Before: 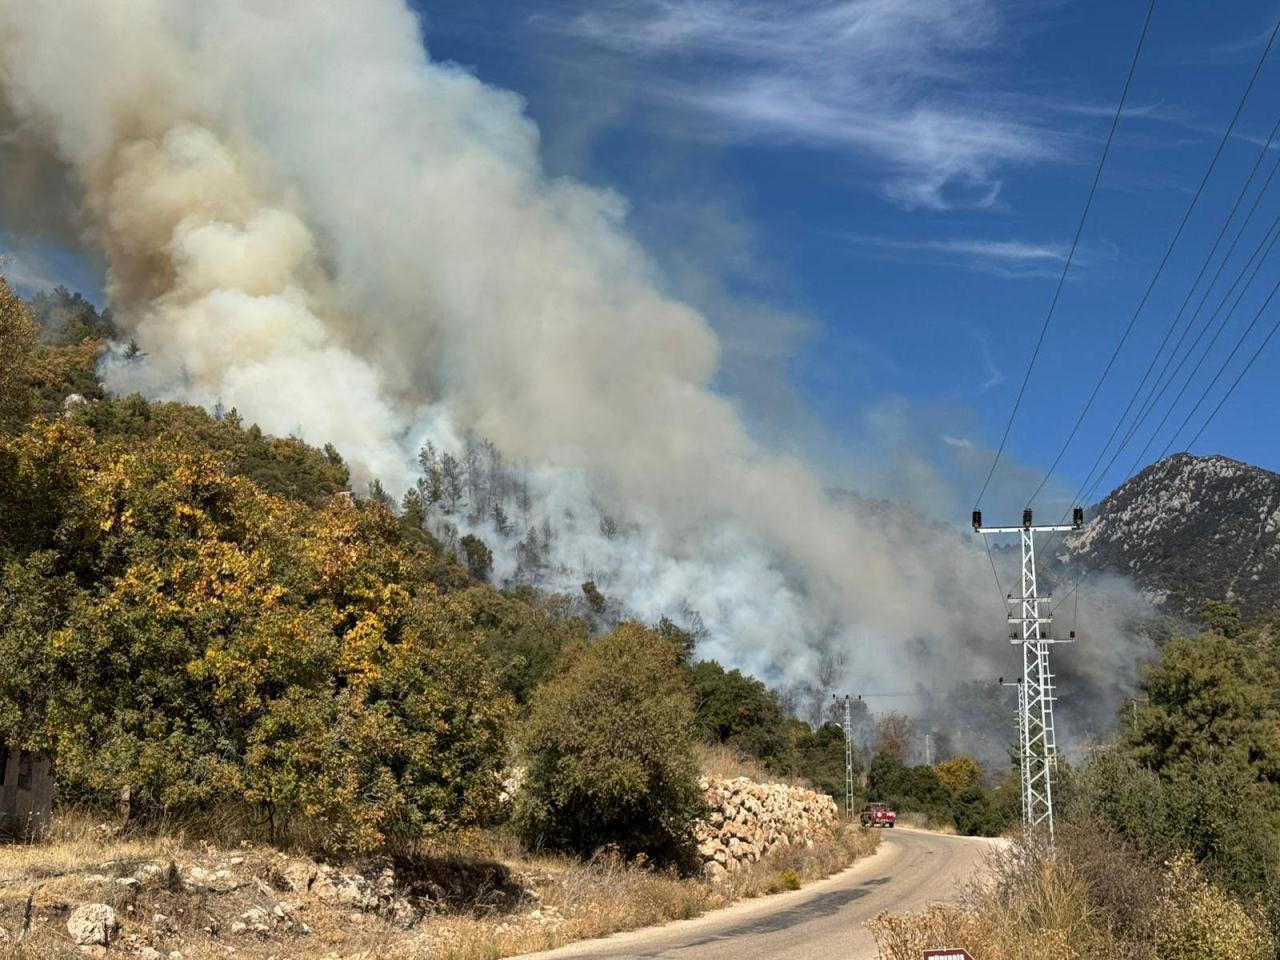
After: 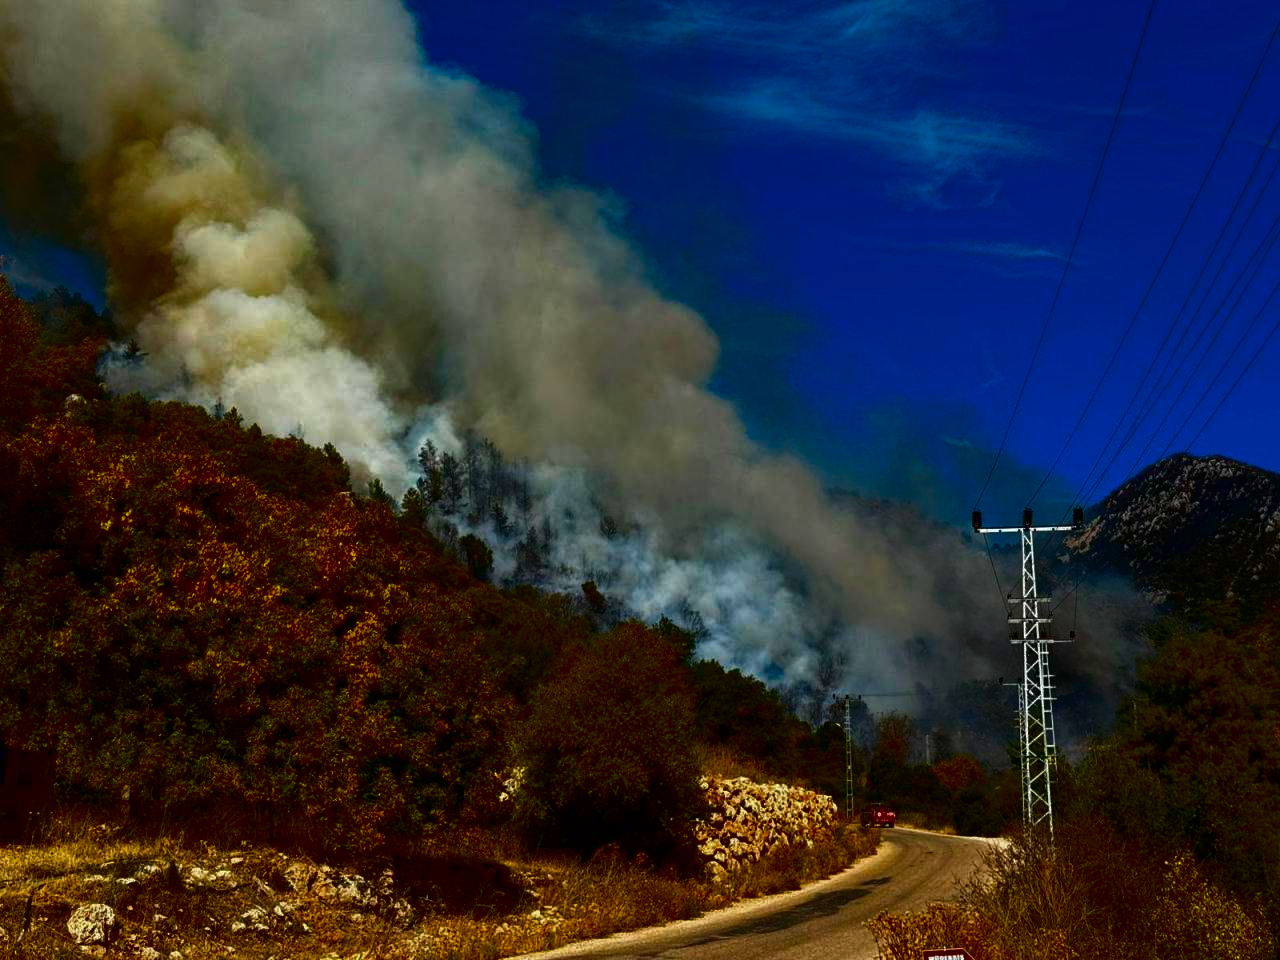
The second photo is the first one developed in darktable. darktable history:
tone equalizer: on, module defaults
contrast brightness saturation: brightness -1, saturation 1
